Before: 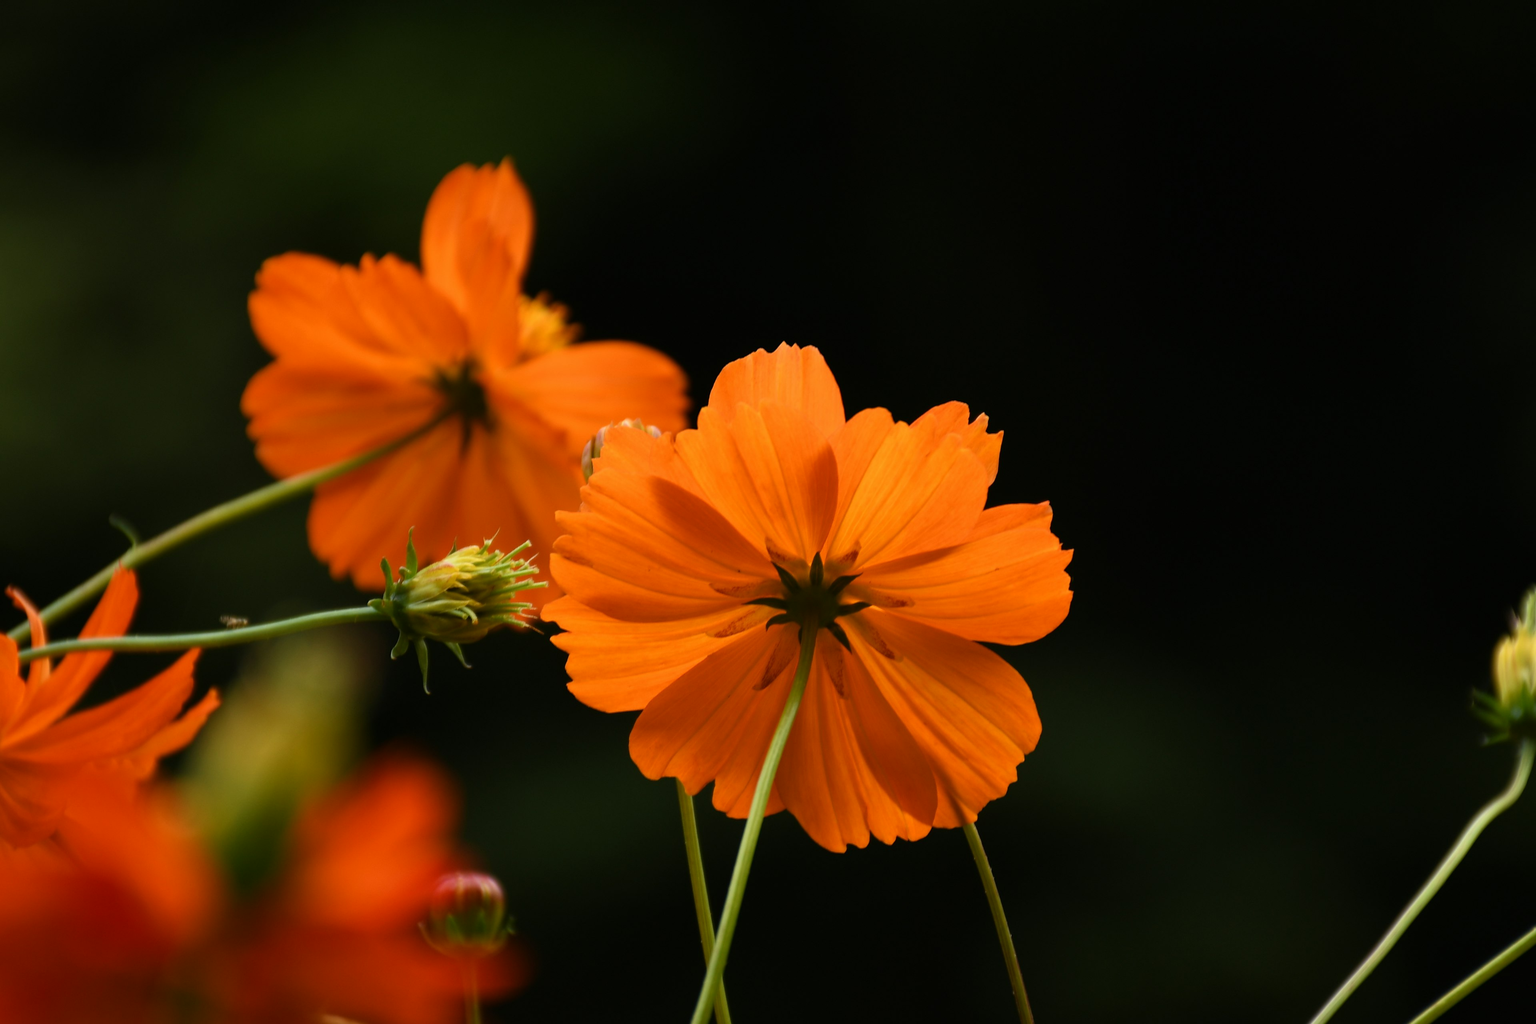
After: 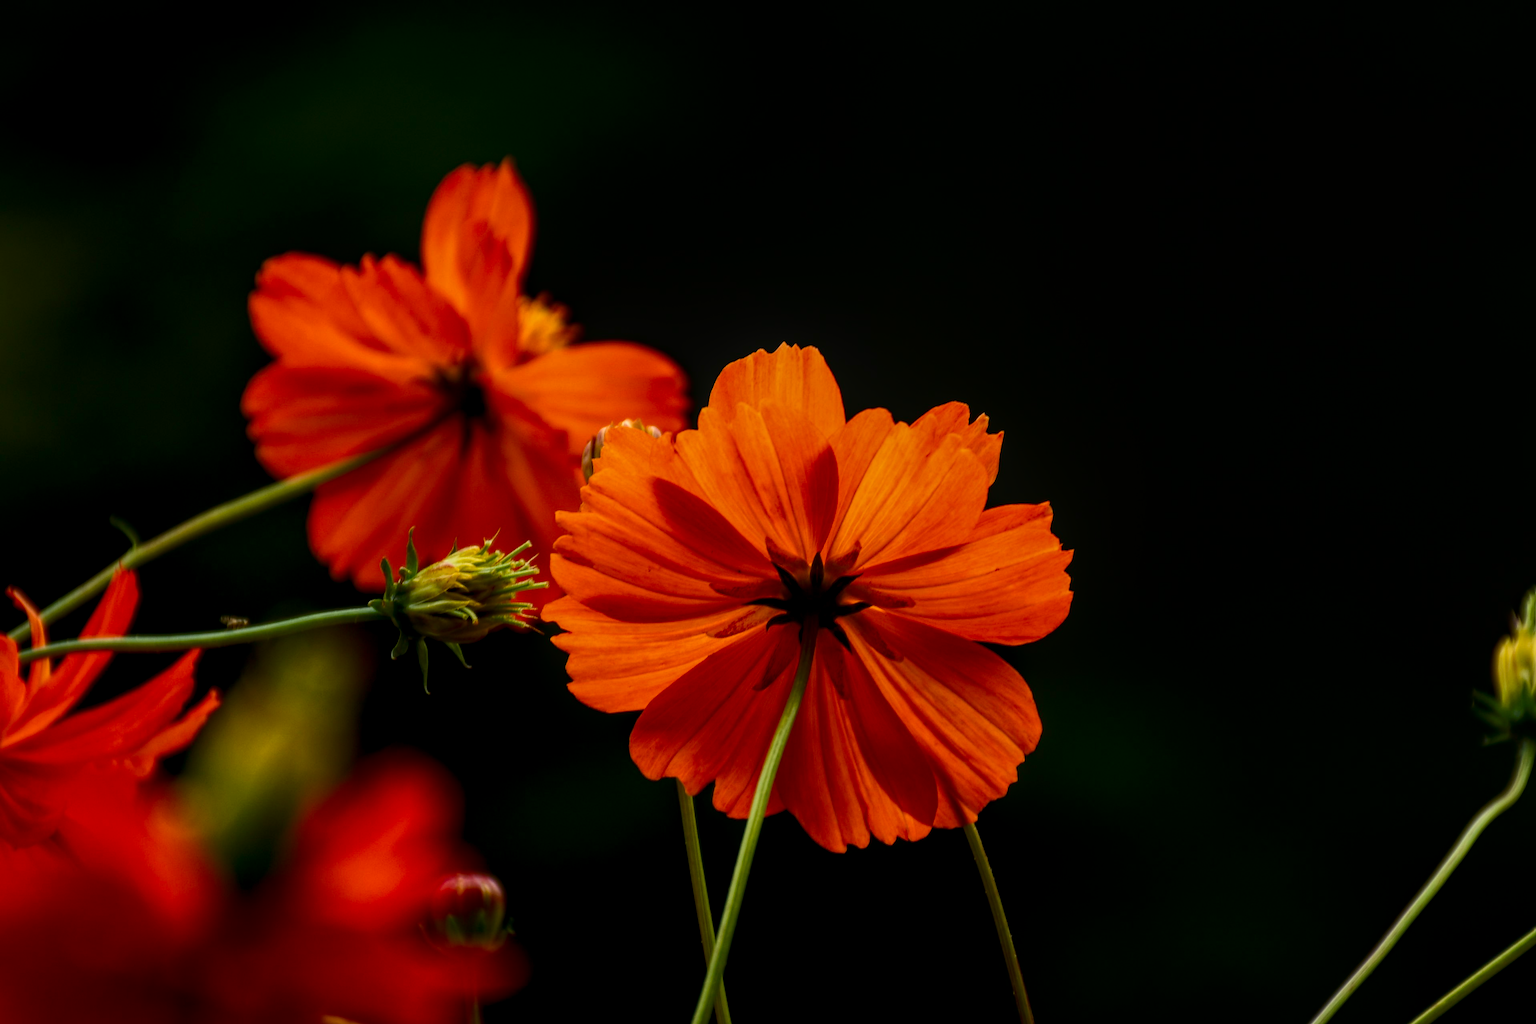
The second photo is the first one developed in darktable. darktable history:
contrast brightness saturation: contrast 0.127, brightness -0.228, saturation 0.139
local contrast: highlights 76%, shadows 55%, detail 176%, midtone range 0.211
